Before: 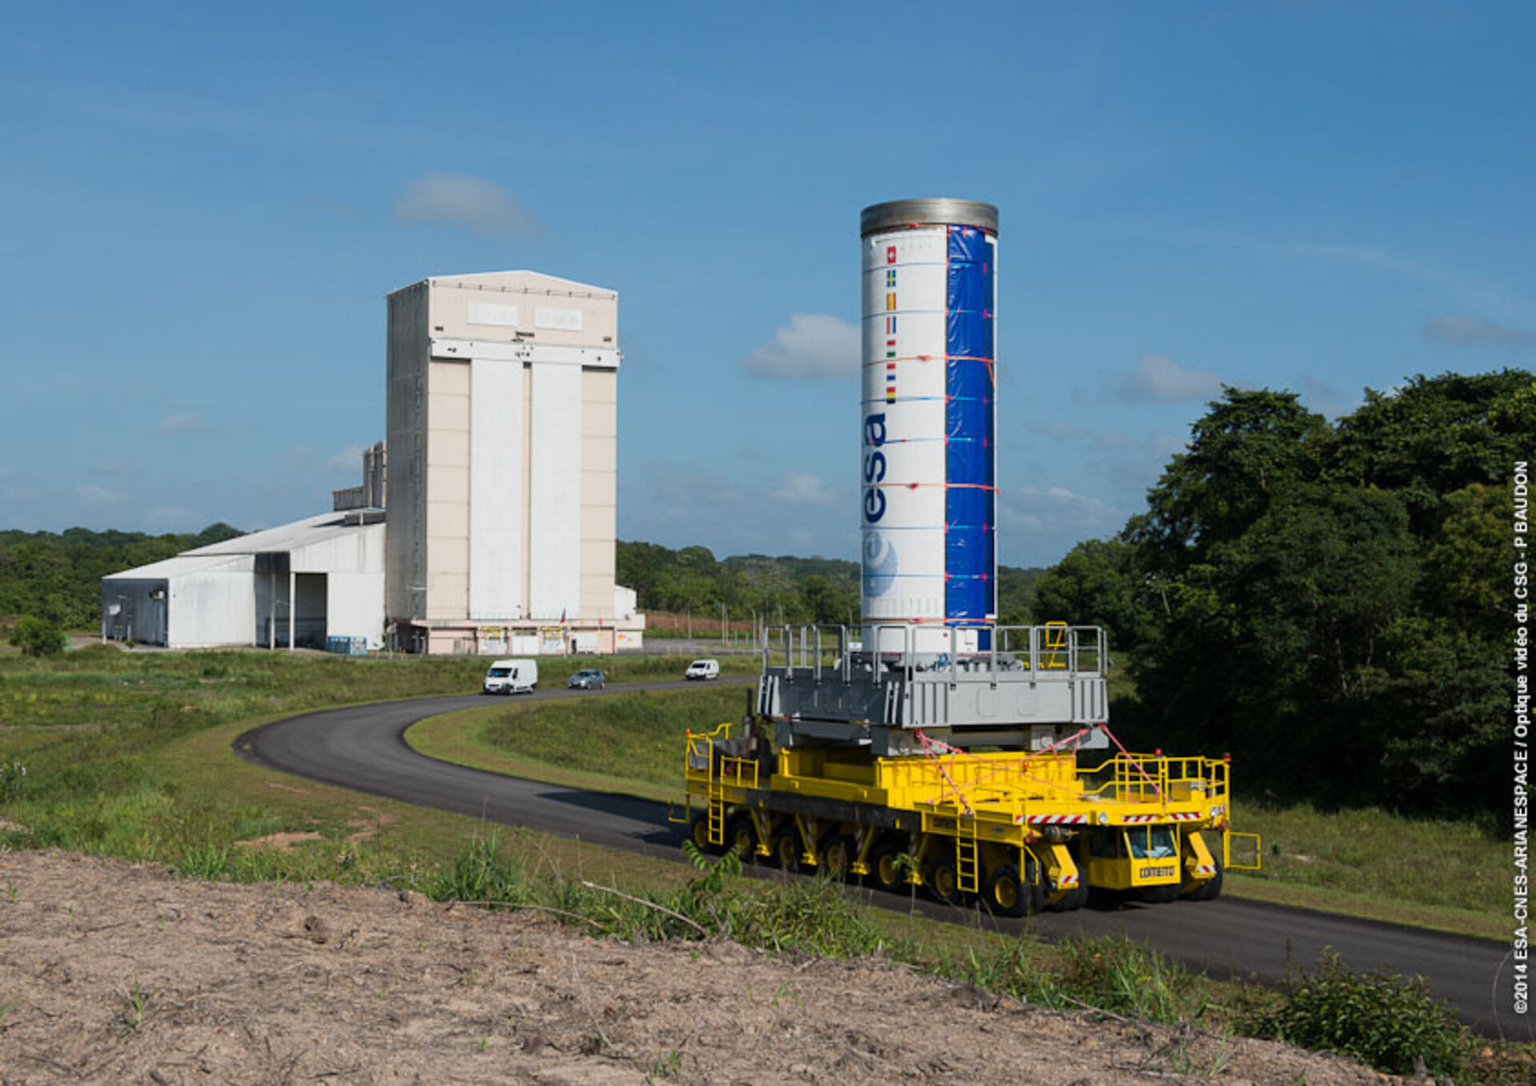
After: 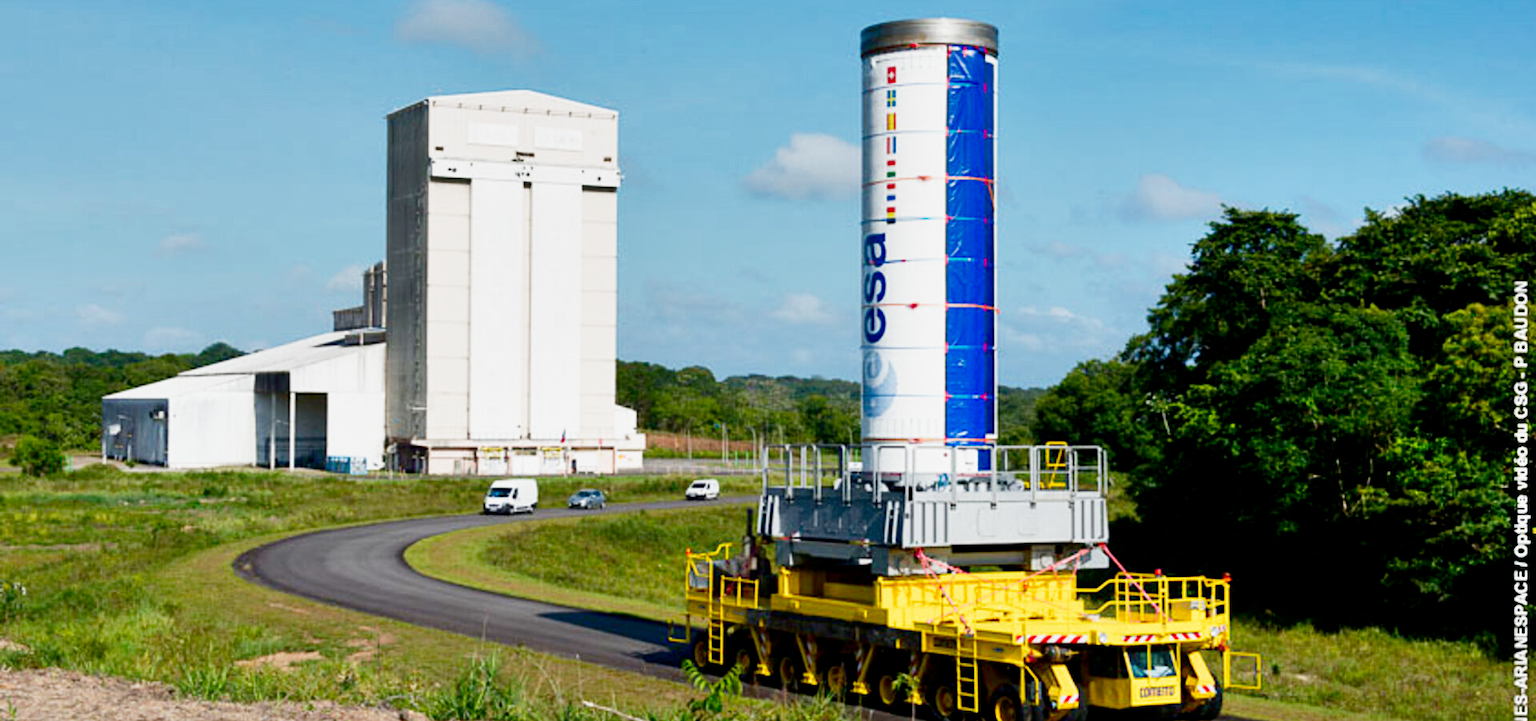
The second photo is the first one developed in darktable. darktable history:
crop: top 16.59%, bottom 16.693%
contrast brightness saturation: contrast 0.066, brightness -0.145, saturation 0.115
filmic rgb: black relative exposure -7.58 EV, white relative exposure 4.63 EV, target black luminance 0%, hardness 3.48, latitude 50.48%, contrast 1.04, highlights saturation mix 9.36%, shadows ↔ highlights balance -0.196%, preserve chrominance no, color science v5 (2021)
shadows and highlights: low approximation 0.01, soften with gaussian
exposure: black level correction 0, exposure 1.342 EV, compensate highlight preservation false
